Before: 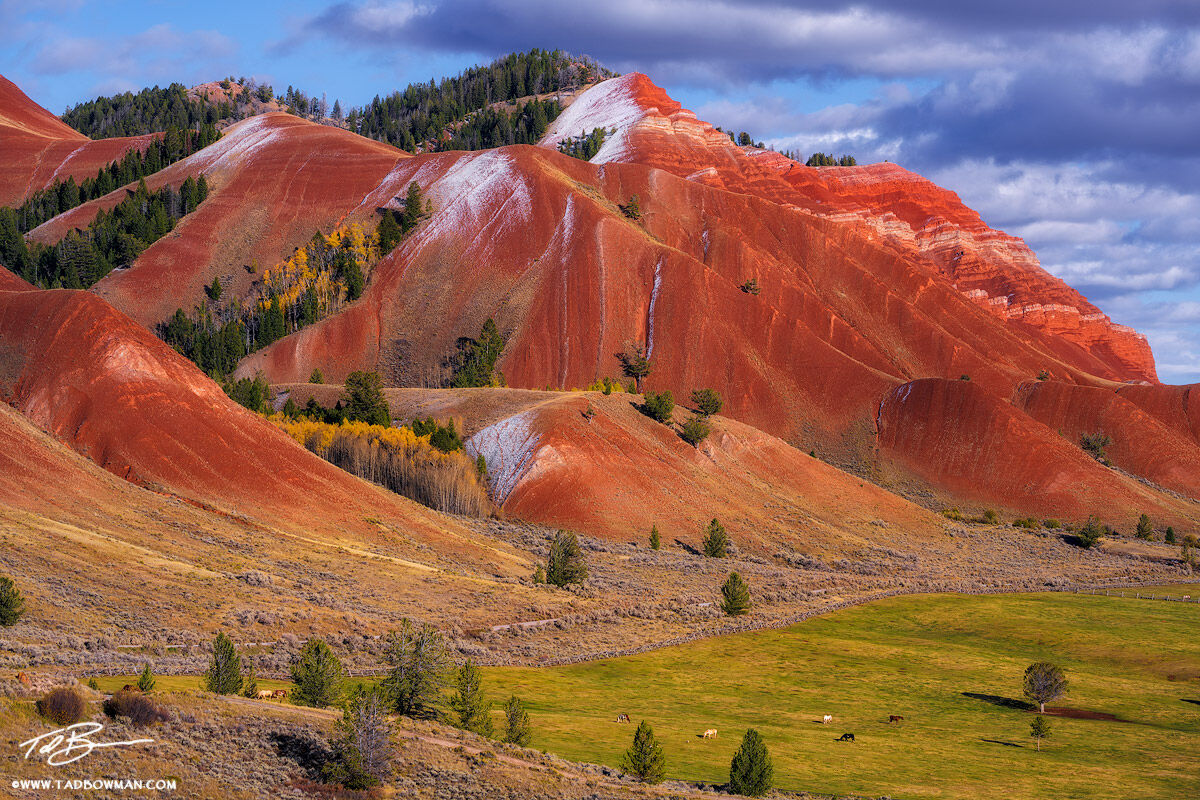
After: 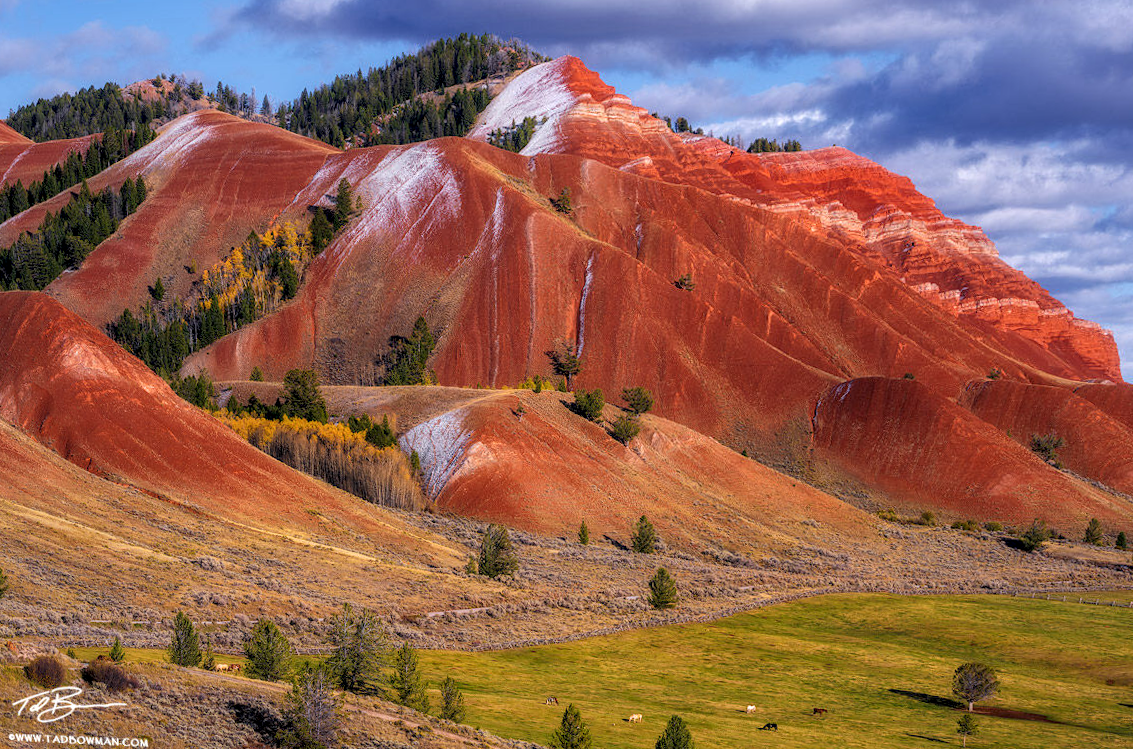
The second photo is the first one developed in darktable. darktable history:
local contrast: on, module defaults
rotate and perspective: rotation 0.062°, lens shift (vertical) 0.115, lens shift (horizontal) -0.133, crop left 0.047, crop right 0.94, crop top 0.061, crop bottom 0.94
